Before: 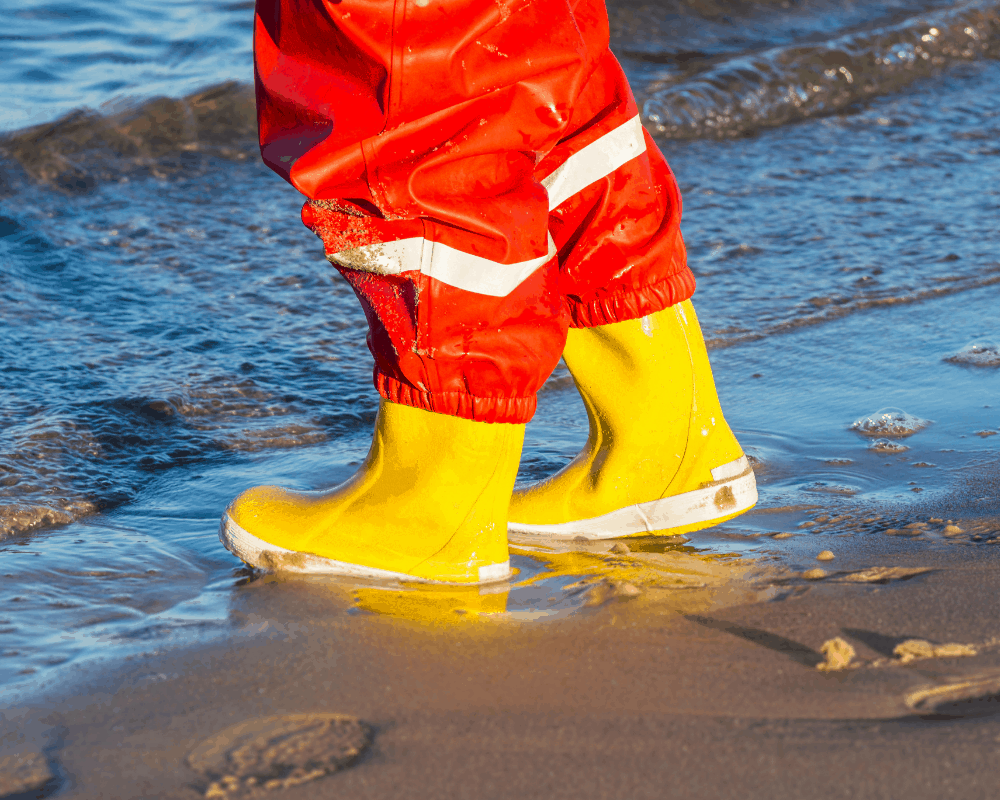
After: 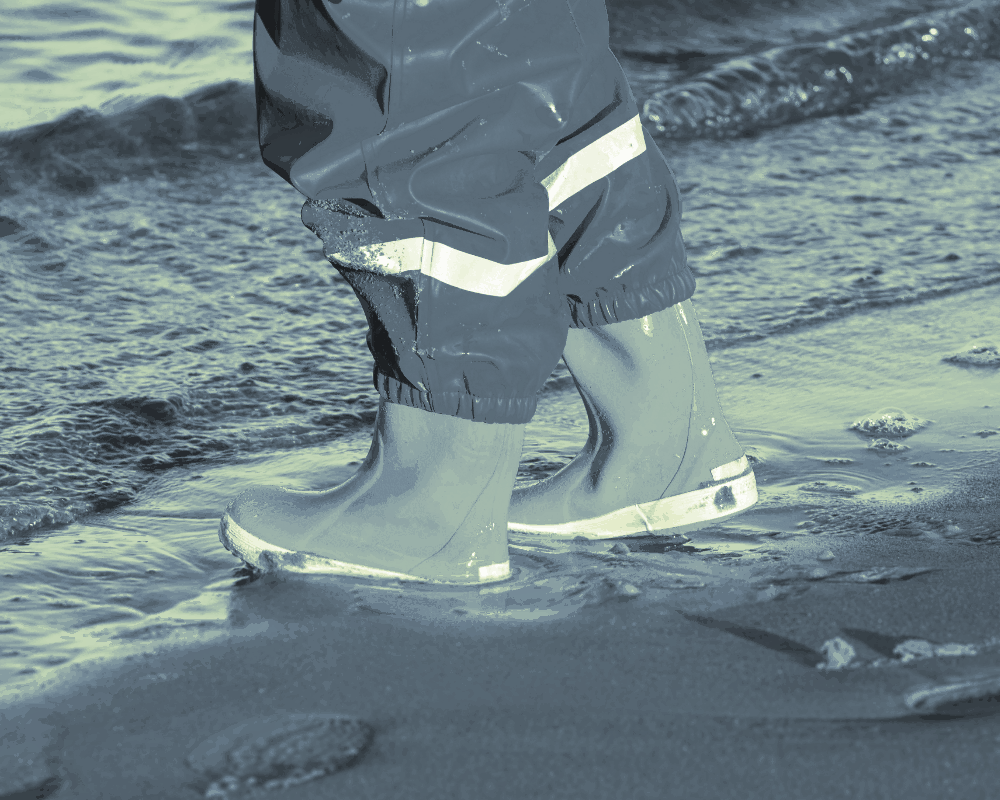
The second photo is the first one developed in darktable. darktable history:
color correction: highlights a* -9.73, highlights b* -21.22
white balance: red 0.948, green 1.02, blue 1.176
color calibration: output gray [0.253, 0.26, 0.487, 0], gray › normalize channels true, illuminant same as pipeline (D50), adaptation XYZ, x 0.346, y 0.359, gamut compression 0
split-toning: shadows › hue 290.82°, shadows › saturation 0.34, highlights › saturation 0.38, balance 0, compress 50%
shadows and highlights: shadows 25, white point adjustment -3, highlights -30
